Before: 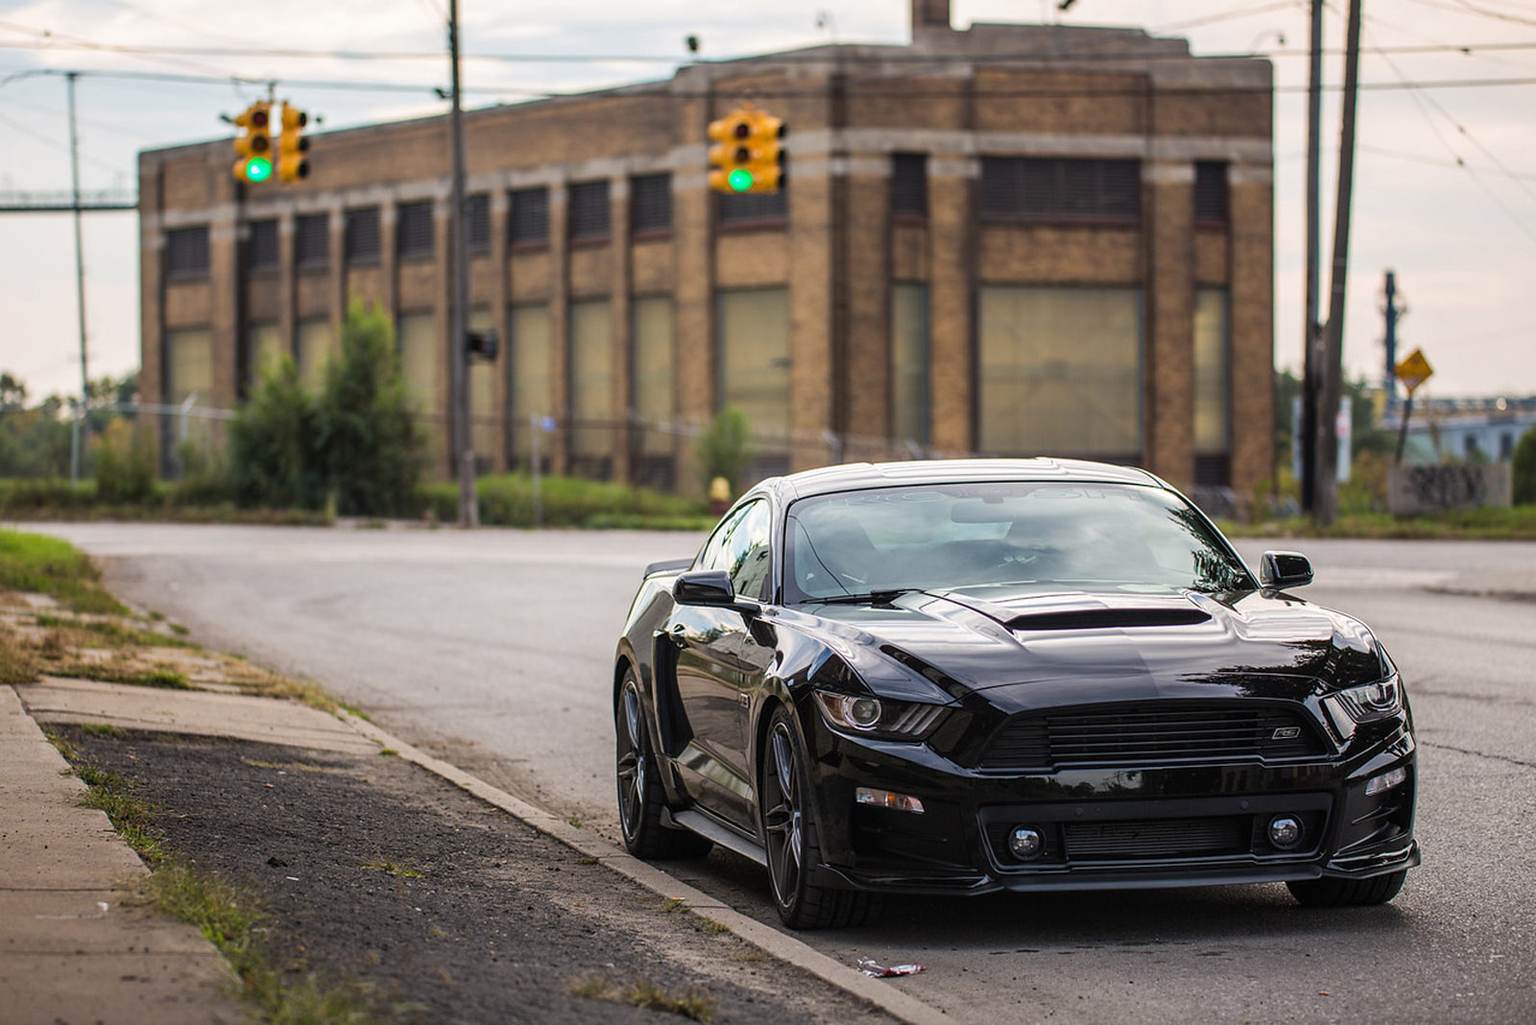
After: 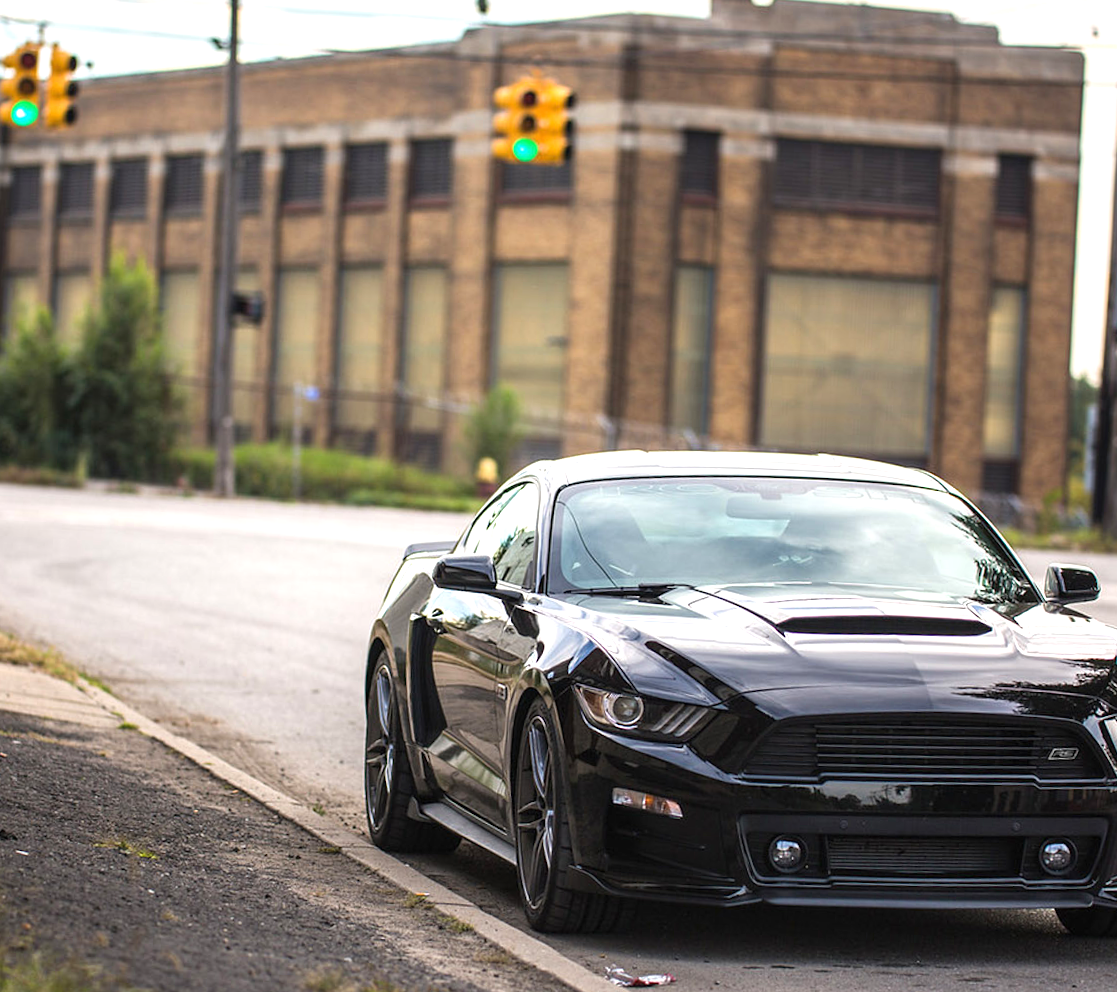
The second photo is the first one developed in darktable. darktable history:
exposure: black level correction 0, exposure 0.695 EV, compensate exposure bias true, compensate highlight preservation false
crop and rotate: angle -2.91°, left 14.023%, top 0.042%, right 10.907%, bottom 0.031%
